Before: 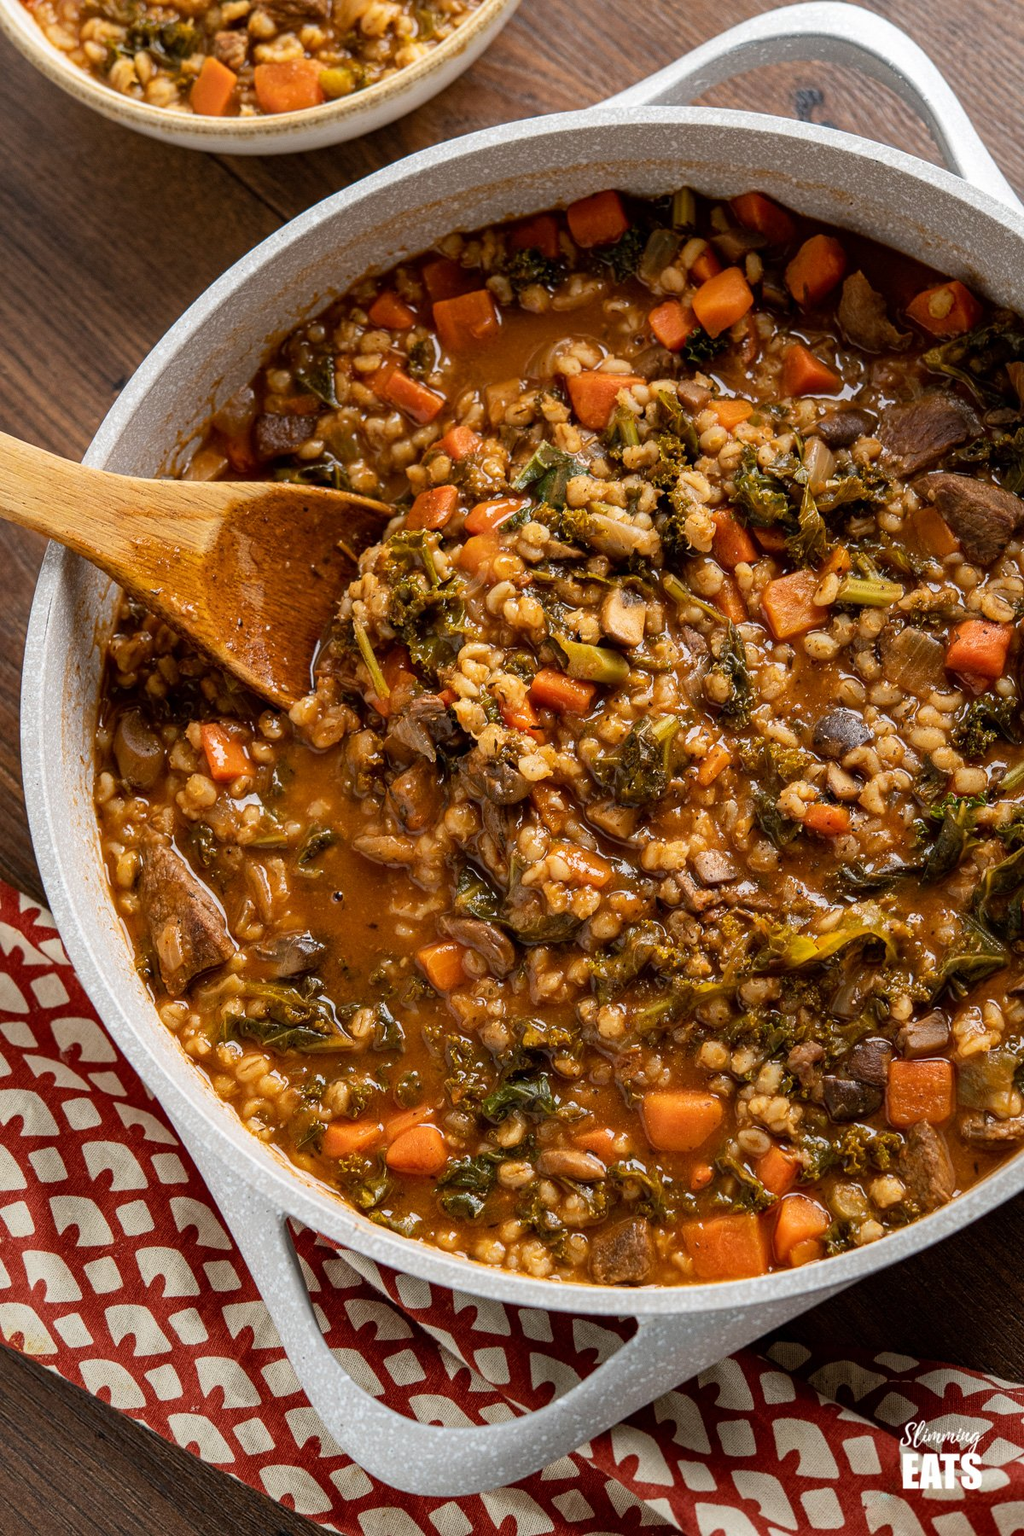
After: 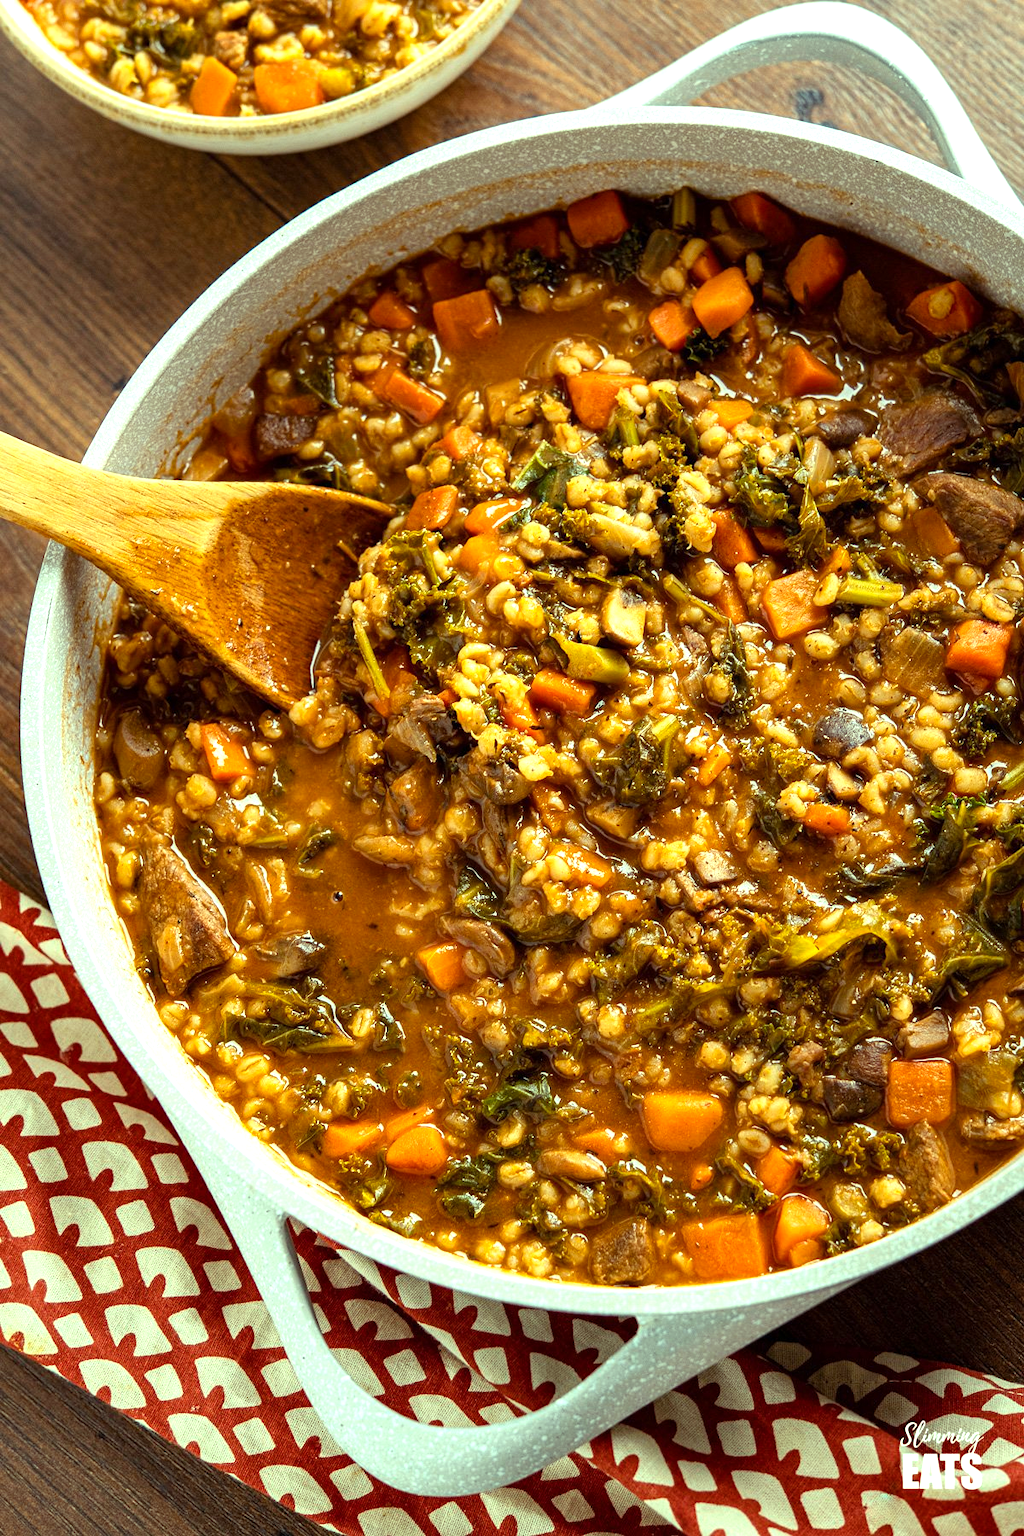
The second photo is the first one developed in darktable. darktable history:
exposure: exposure 0.607 EV, compensate highlight preservation false
color balance rgb: highlights gain › luminance 15.337%, highlights gain › chroma 7.118%, highlights gain › hue 127.22°, perceptual saturation grading › global saturation 7.402%, perceptual saturation grading › shadows 4.898%
